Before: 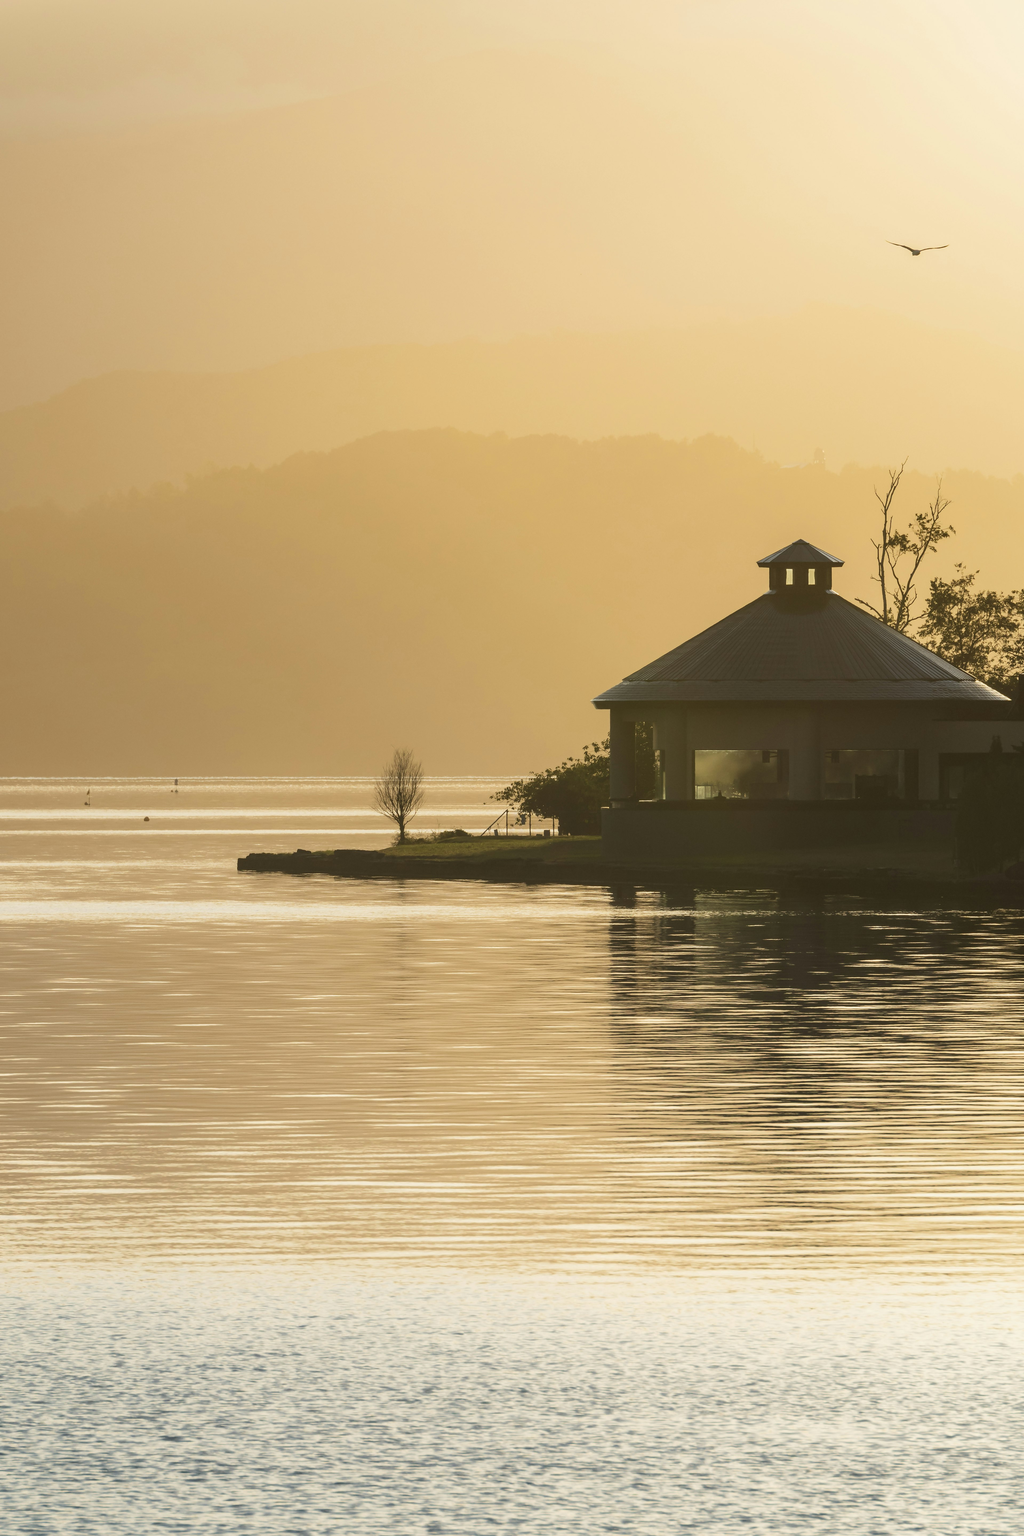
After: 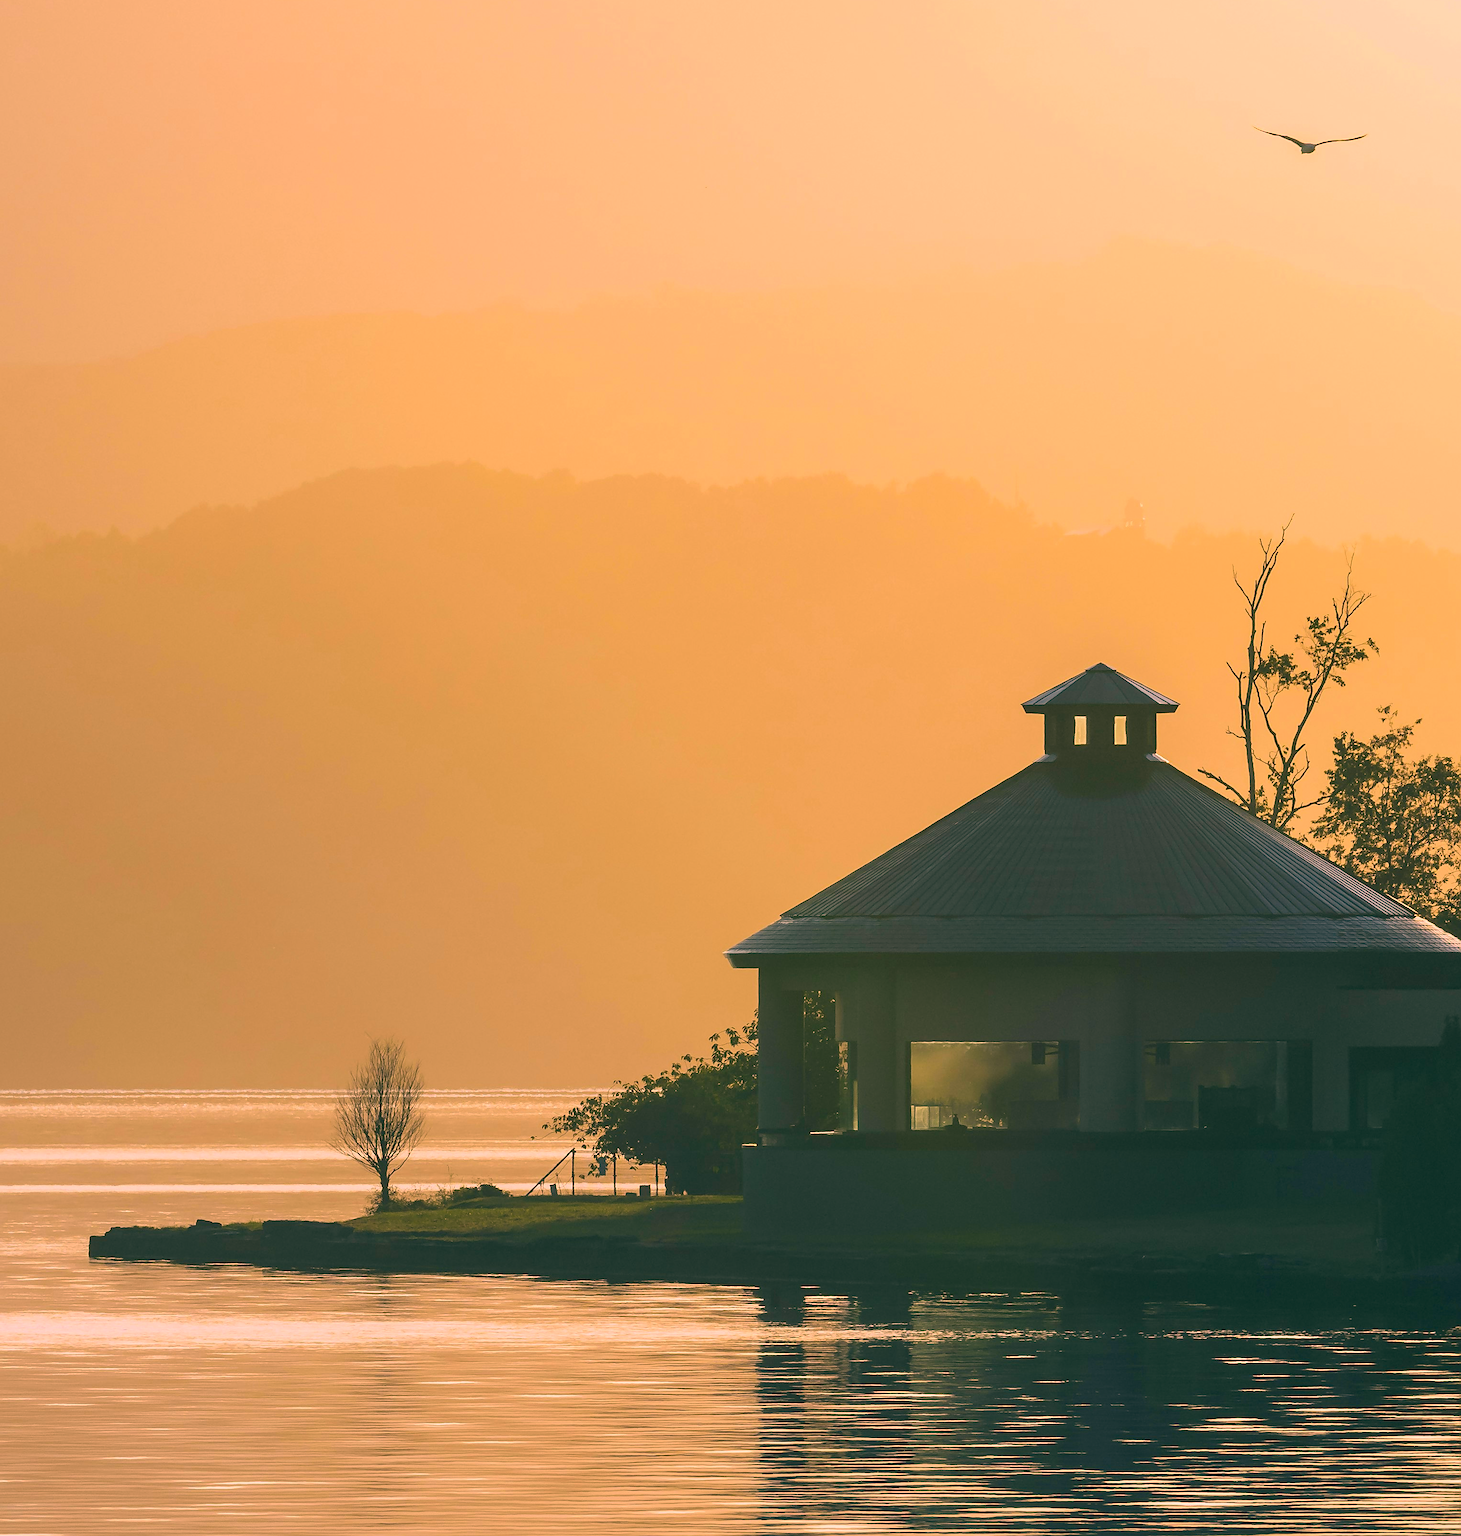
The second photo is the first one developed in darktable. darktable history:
crop: left 18.38%, top 11.092%, right 2.134%, bottom 33.217%
sharpen: on, module defaults
color correction: highlights a* 17.03, highlights b* 0.205, shadows a* -15.38, shadows b* -14.56, saturation 1.5
